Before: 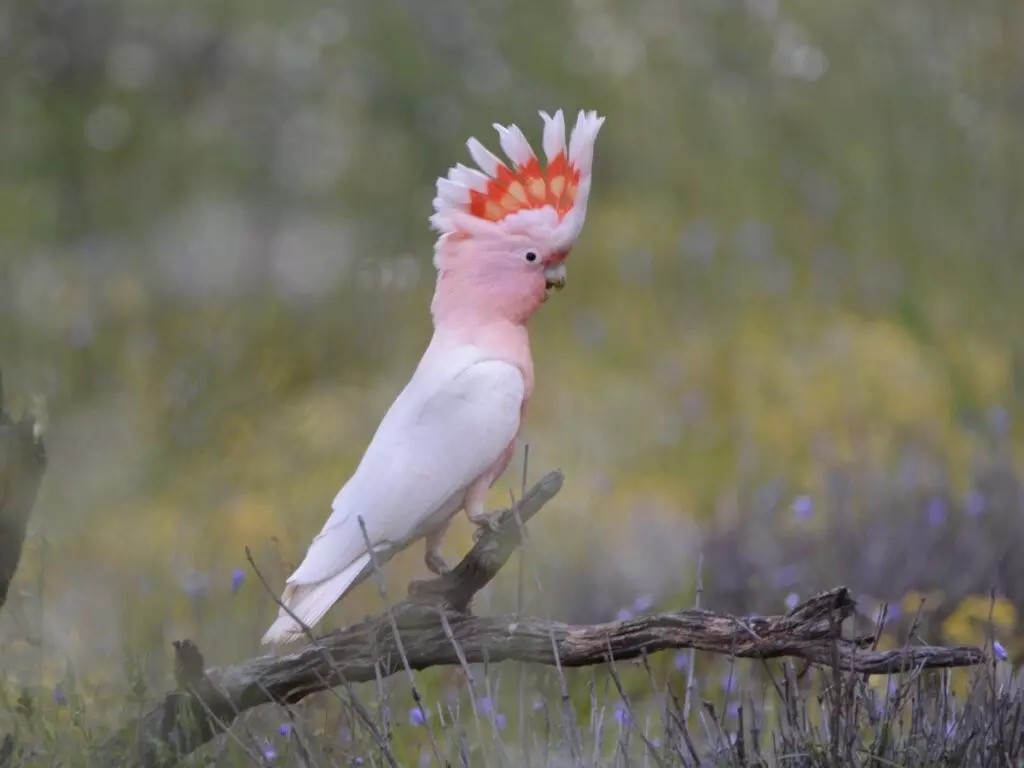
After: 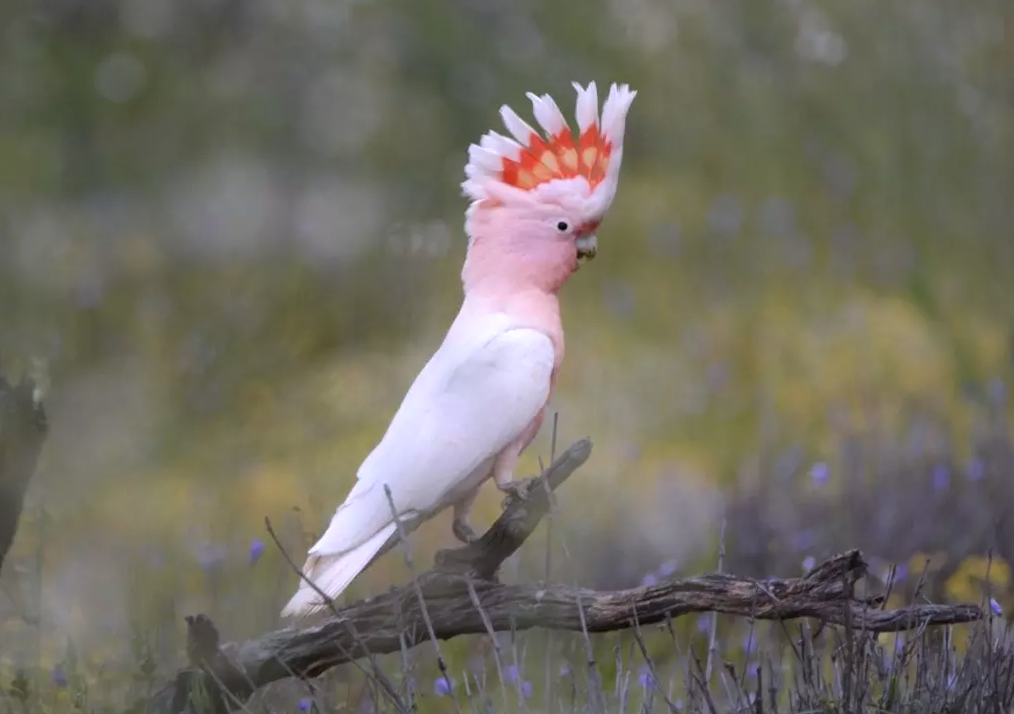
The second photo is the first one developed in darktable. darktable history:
tone equalizer: -8 EV -0.001 EV, -7 EV 0.001 EV, -6 EV -0.002 EV, -5 EV -0.003 EV, -4 EV -0.062 EV, -3 EV -0.222 EV, -2 EV -0.267 EV, -1 EV 0.105 EV, +0 EV 0.303 EV
rotate and perspective: rotation 0.679°, lens shift (horizontal) 0.136, crop left 0.009, crop right 0.991, crop top 0.078, crop bottom 0.95
white balance: red 1.004, blue 1.024
